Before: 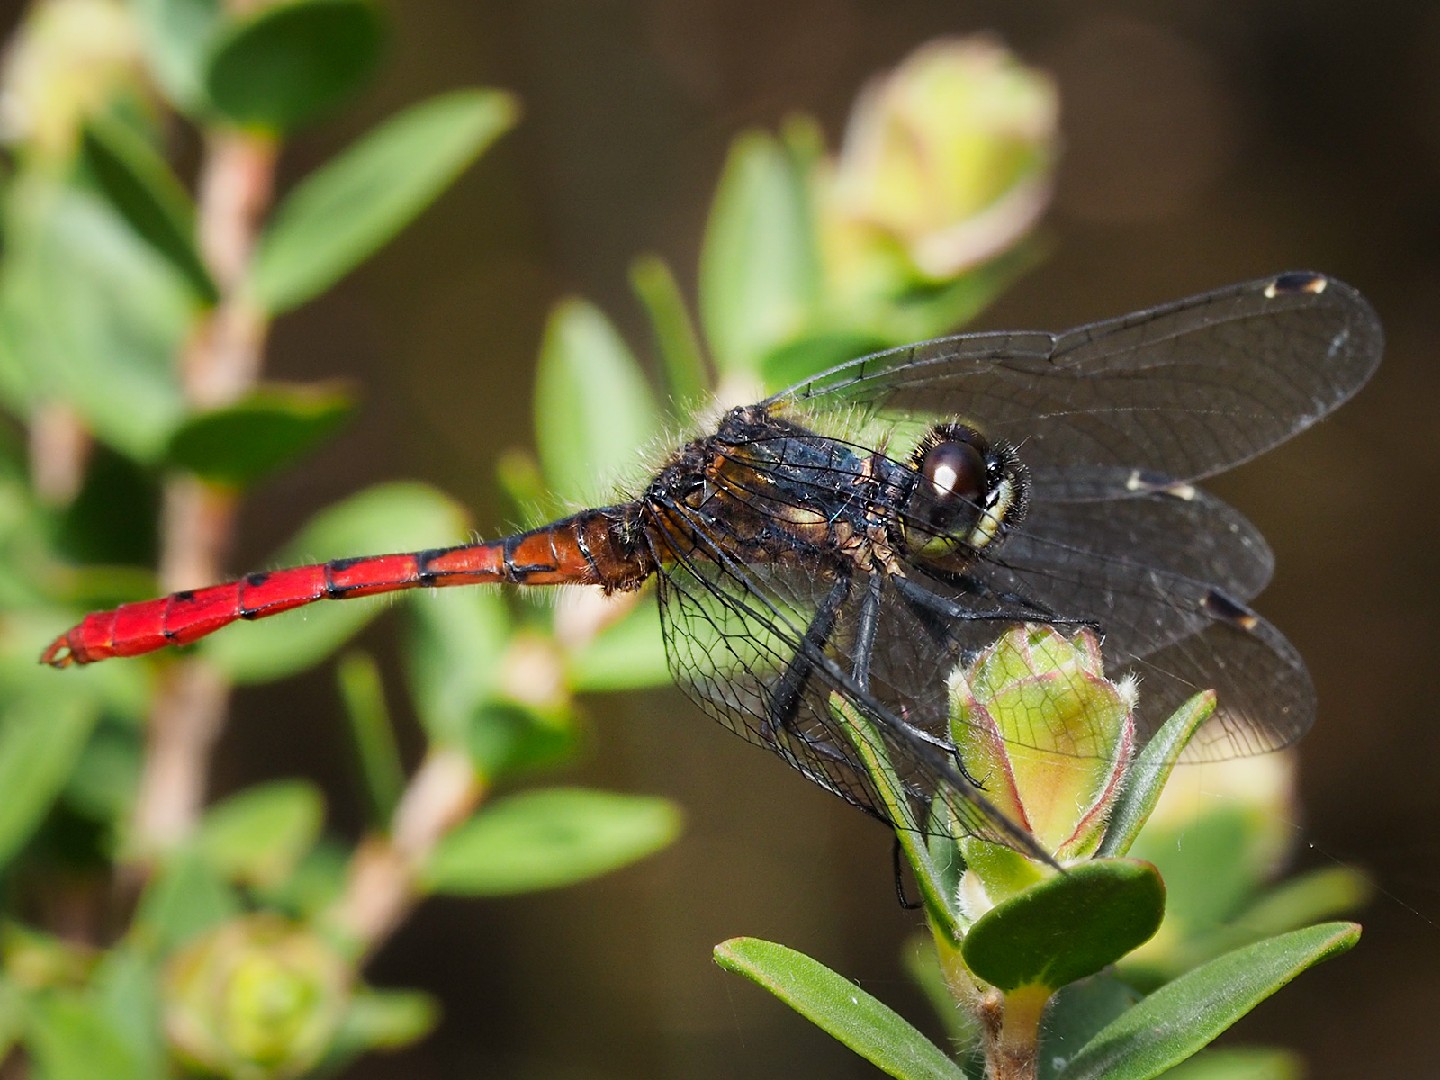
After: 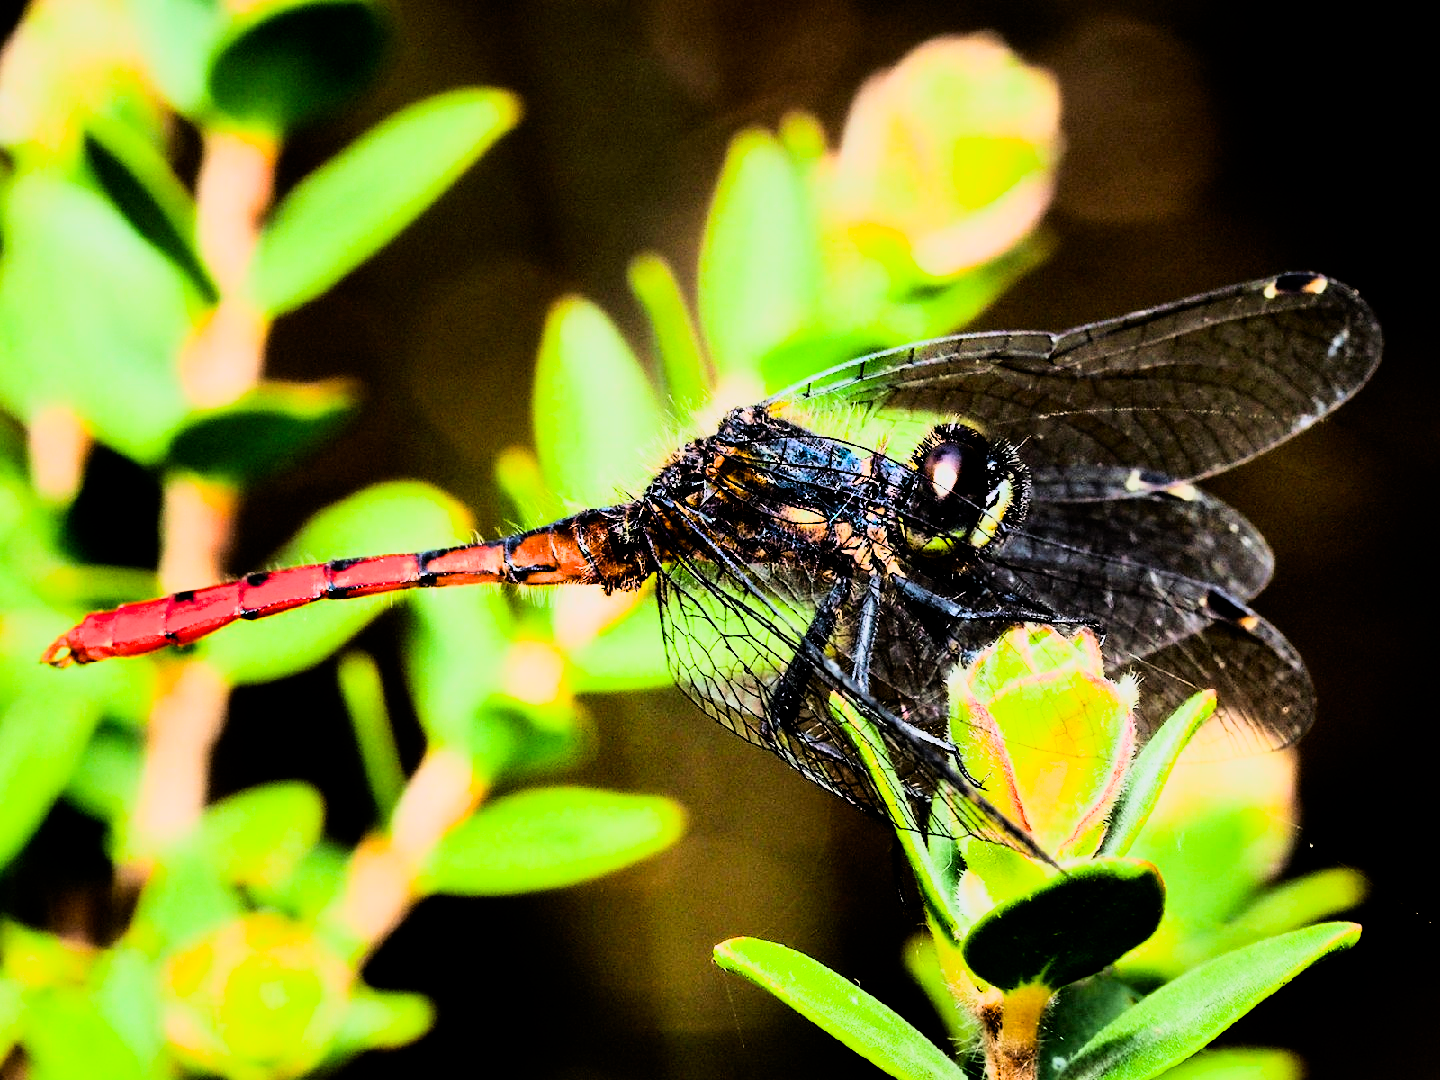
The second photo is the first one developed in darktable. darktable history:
filmic rgb: black relative exposure -5 EV, hardness 2.88, contrast 1.2, highlights saturation mix -30%
rgb curve: curves: ch0 [(0, 0) (0.21, 0.15) (0.24, 0.21) (0.5, 0.75) (0.75, 0.96) (0.89, 0.99) (1, 1)]; ch1 [(0, 0.02) (0.21, 0.13) (0.25, 0.2) (0.5, 0.67) (0.75, 0.9) (0.89, 0.97) (1, 1)]; ch2 [(0, 0.02) (0.21, 0.13) (0.25, 0.2) (0.5, 0.67) (0.75, 0.9) (0.89, 0.97) (1, 1)], compensate middle gray true
tone curve: curves: ch0 [(0, 0) (0.091, 0.077) (0.517, 0.574) (0.745, 0.82) (0.844, 0.908) (0.909, 0.942) (1, 0.973)]; ch1 [(0, 0) (0.437, 0.404) (0.5, 0.5) (0.534, 0.554) (0.58, 0.603) (0.616, 0.649) (1, 1)]; ch2 [(0, 0) (0.442, 0.415) (0.5, 0.5) (0.535, 0.557) (0.585, 0.62) (1, 1)], color space Lab, independent channels, preserve colors none
color balance rgb: perceptual saturation grading › global saturation 30%, global vibrance 20%
